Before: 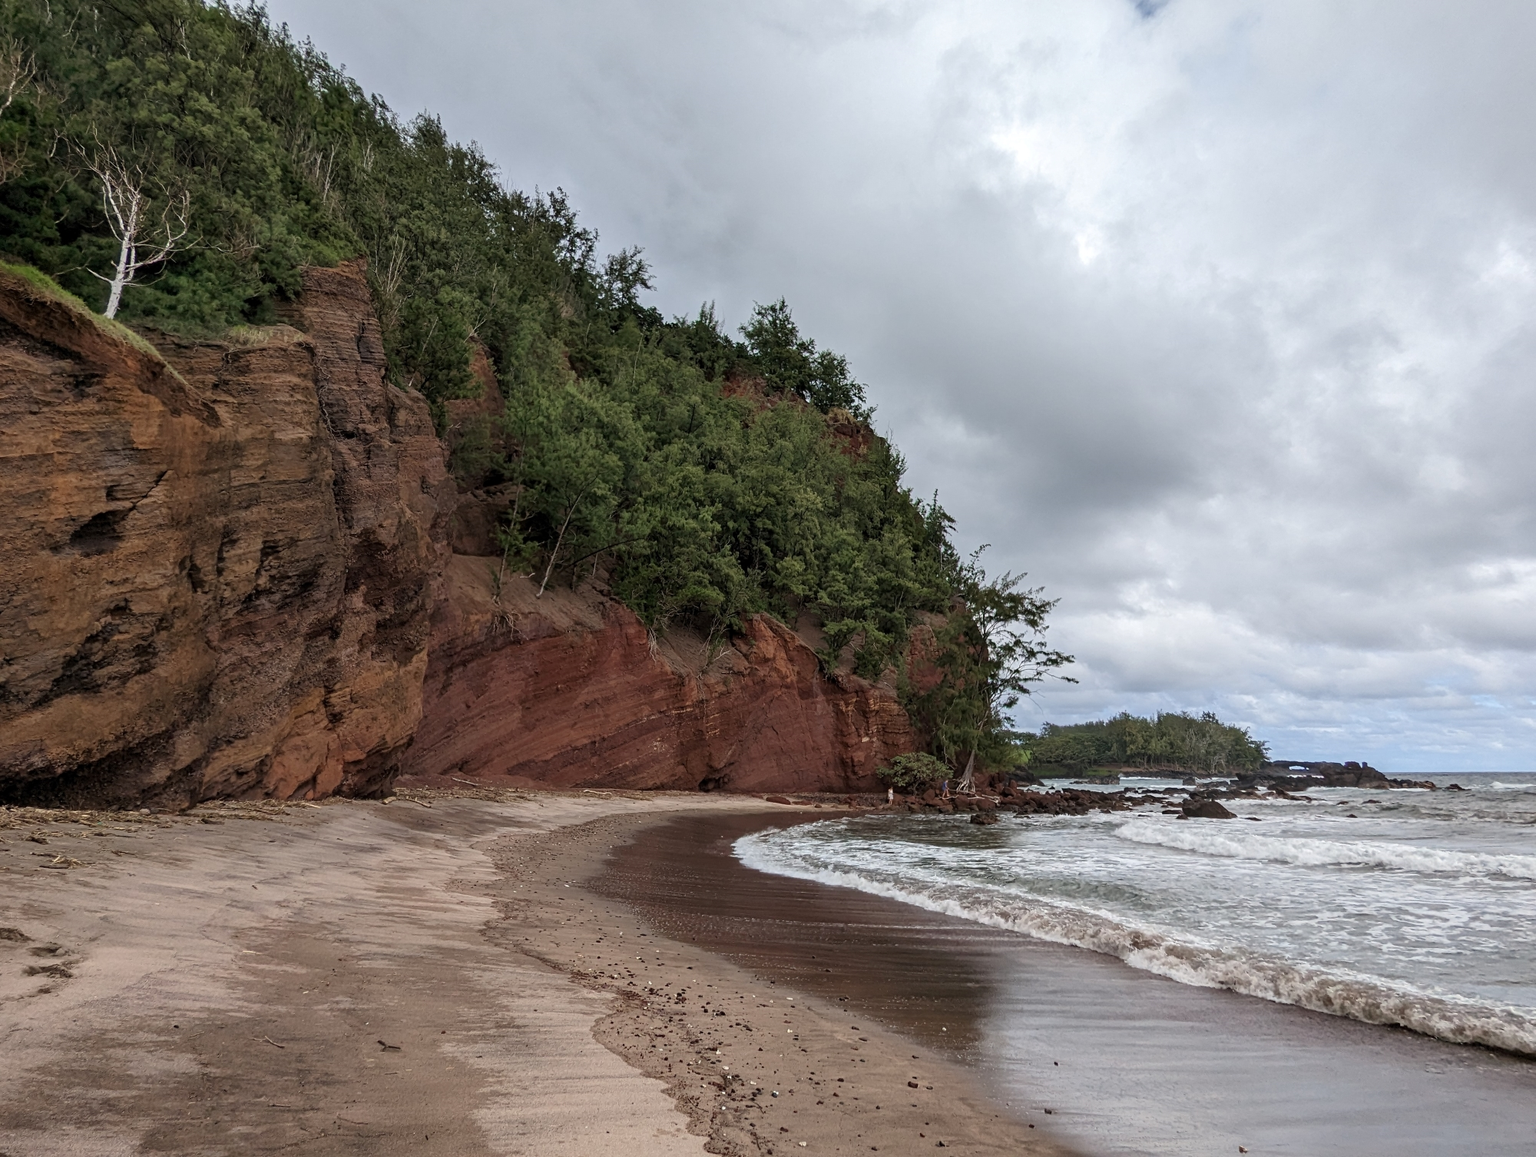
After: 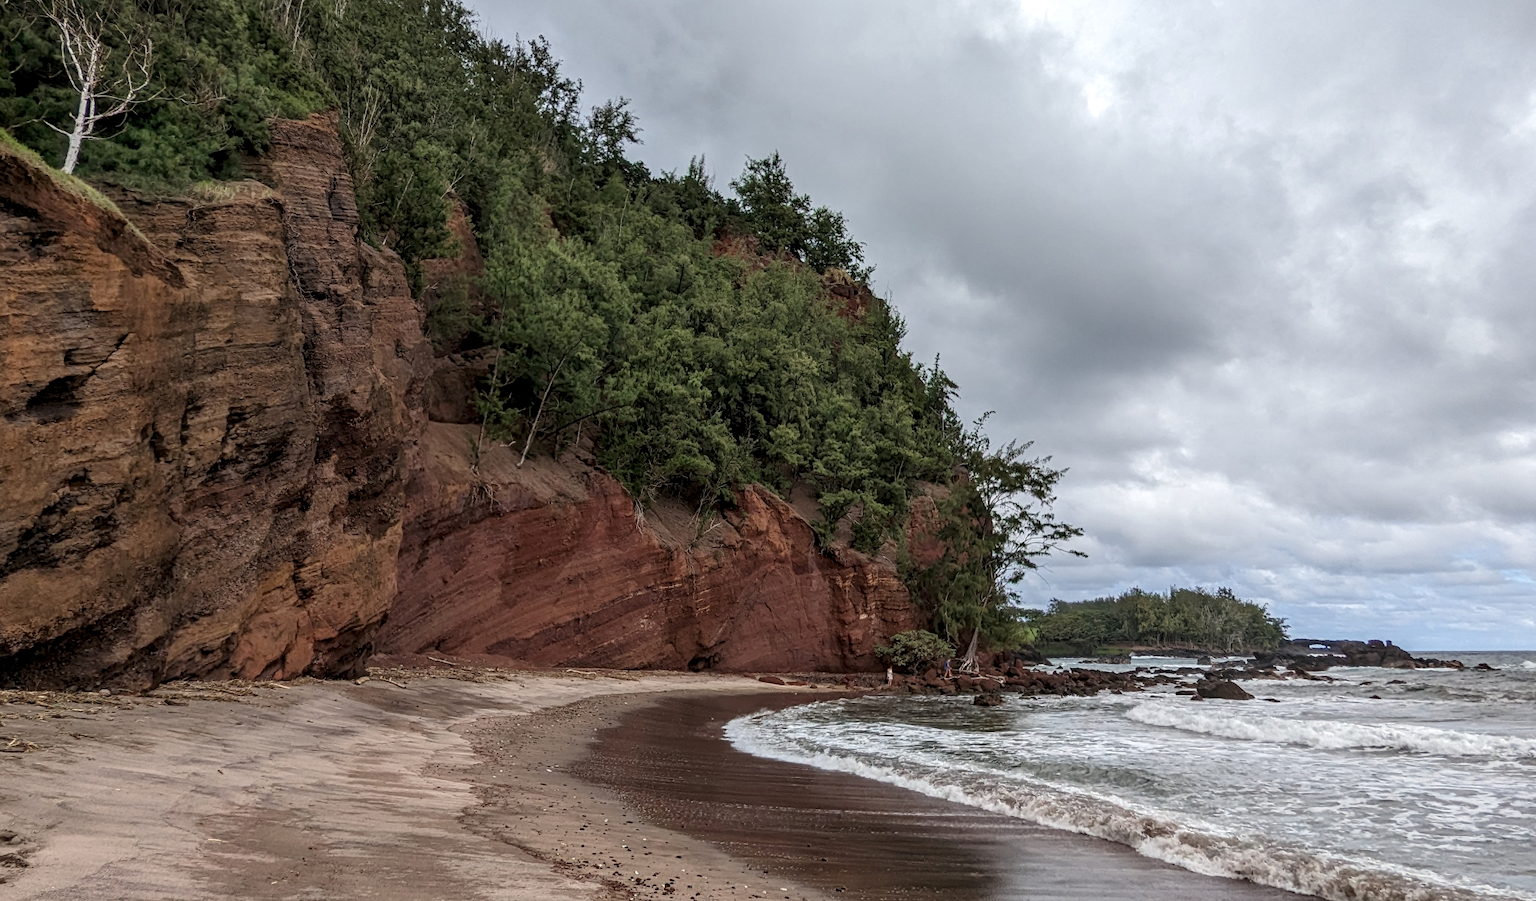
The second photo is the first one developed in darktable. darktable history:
crop and rotate: left 2.991%, top 13.302%, right 1.981%, bottom 12.636%
local contrast: on, module defaults
